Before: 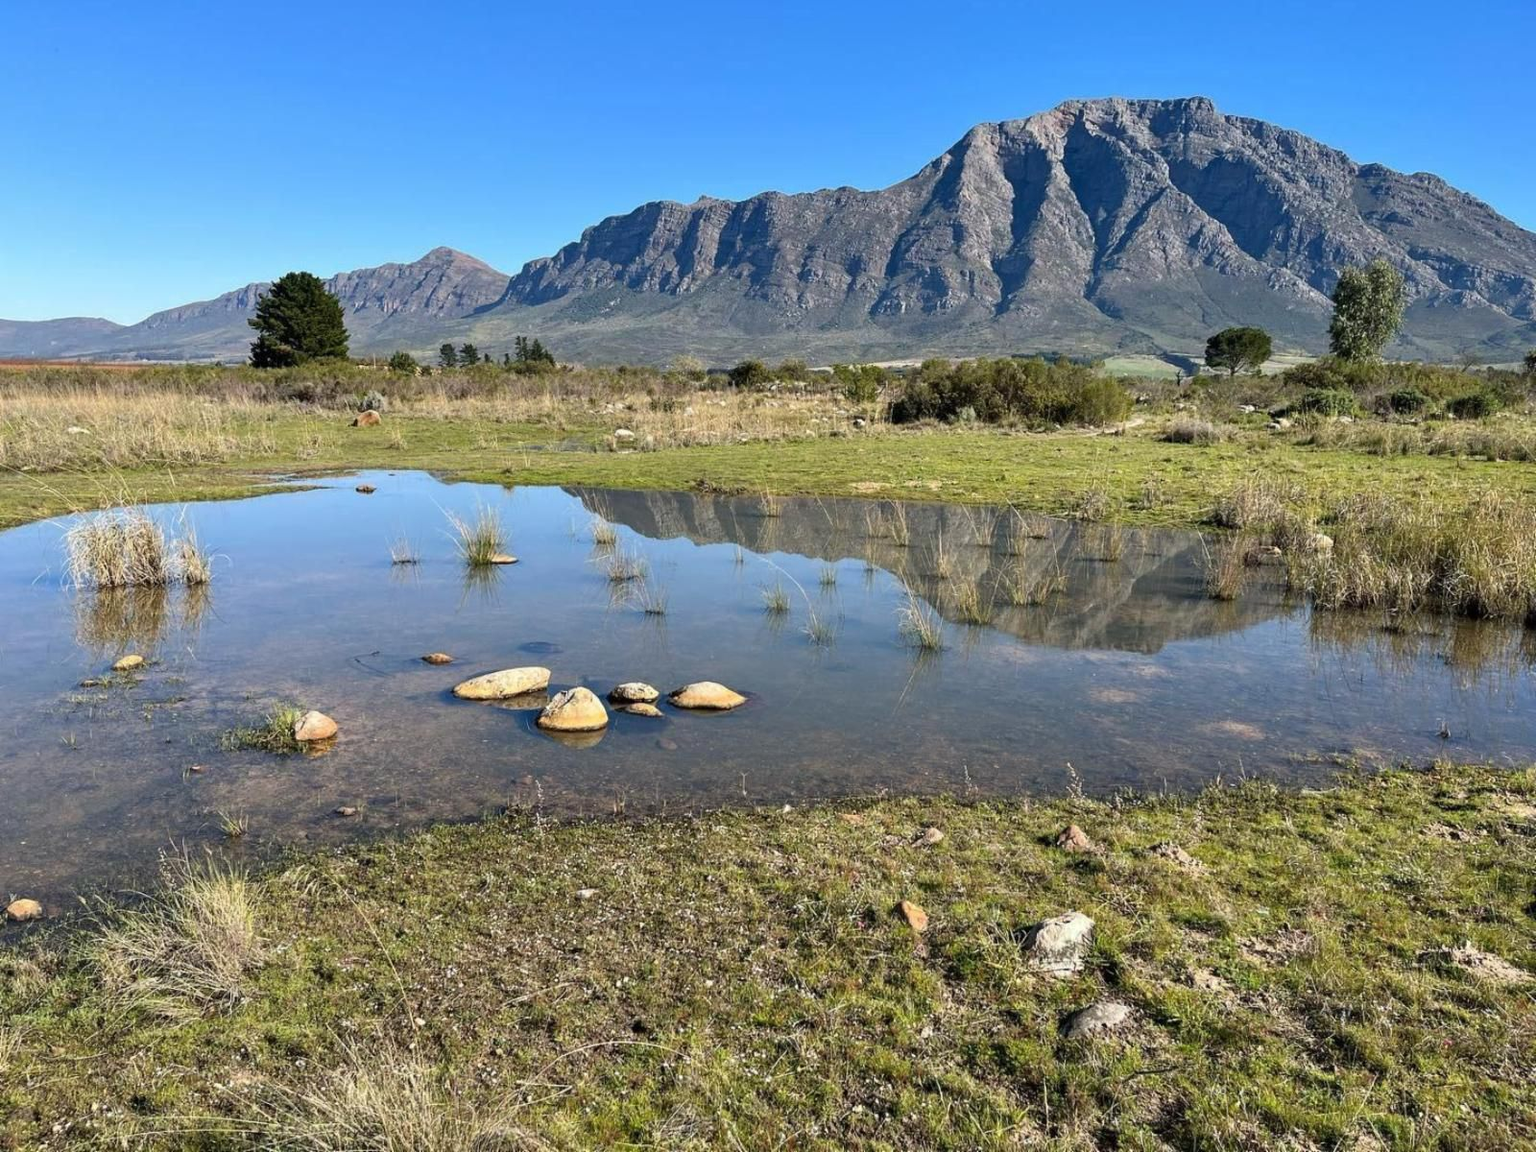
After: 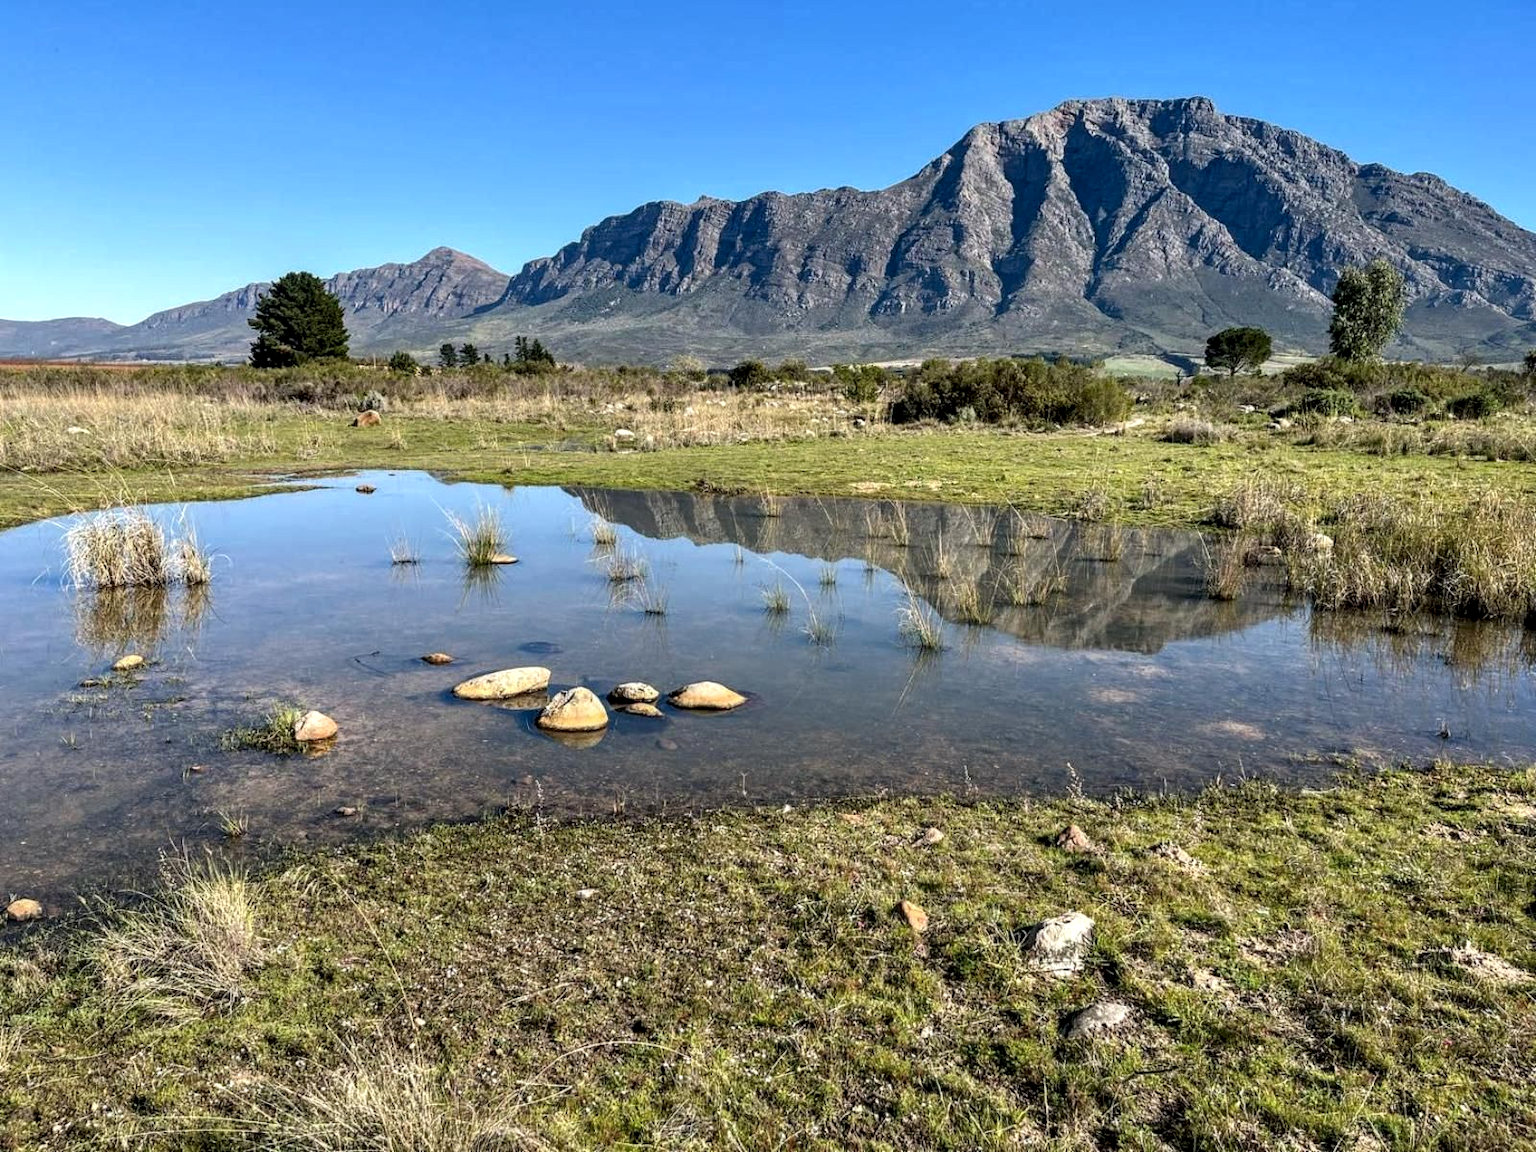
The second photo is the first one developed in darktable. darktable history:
local contrast: highlights 59%, detail 146%
